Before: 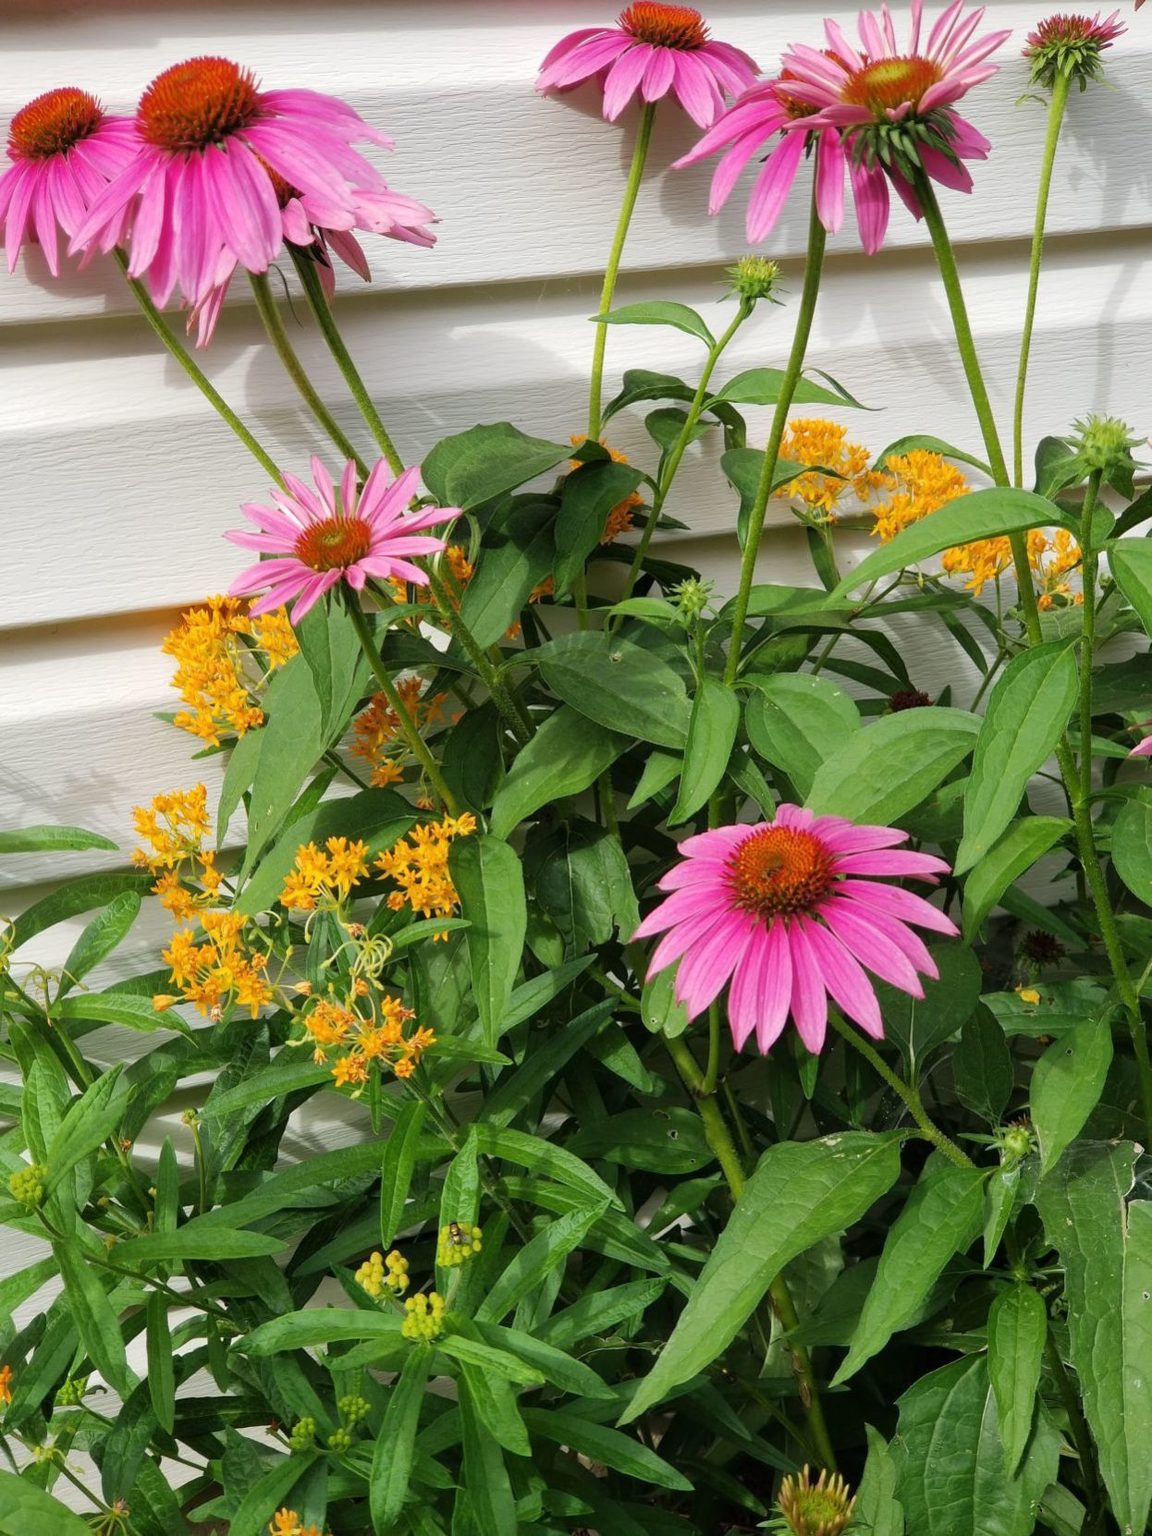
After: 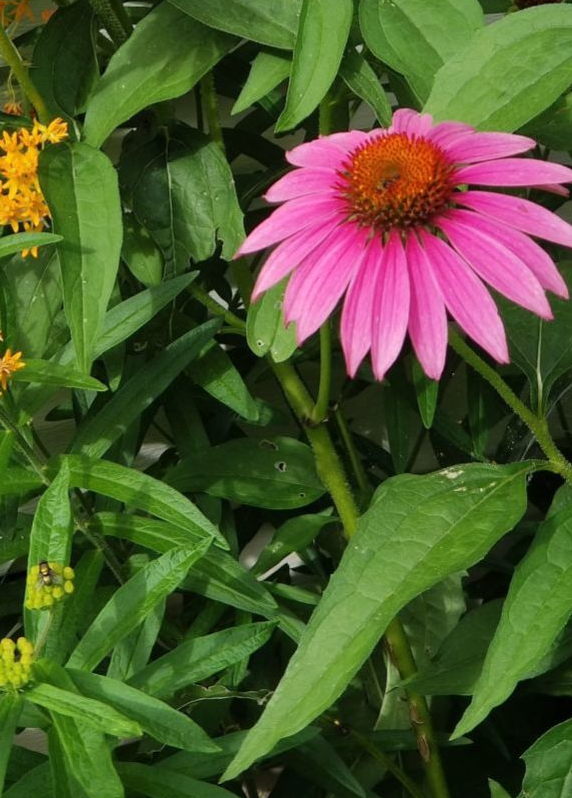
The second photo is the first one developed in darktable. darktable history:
crop: left 35.901%, top 45.832%, right 18.186%, bottom 6.11%
